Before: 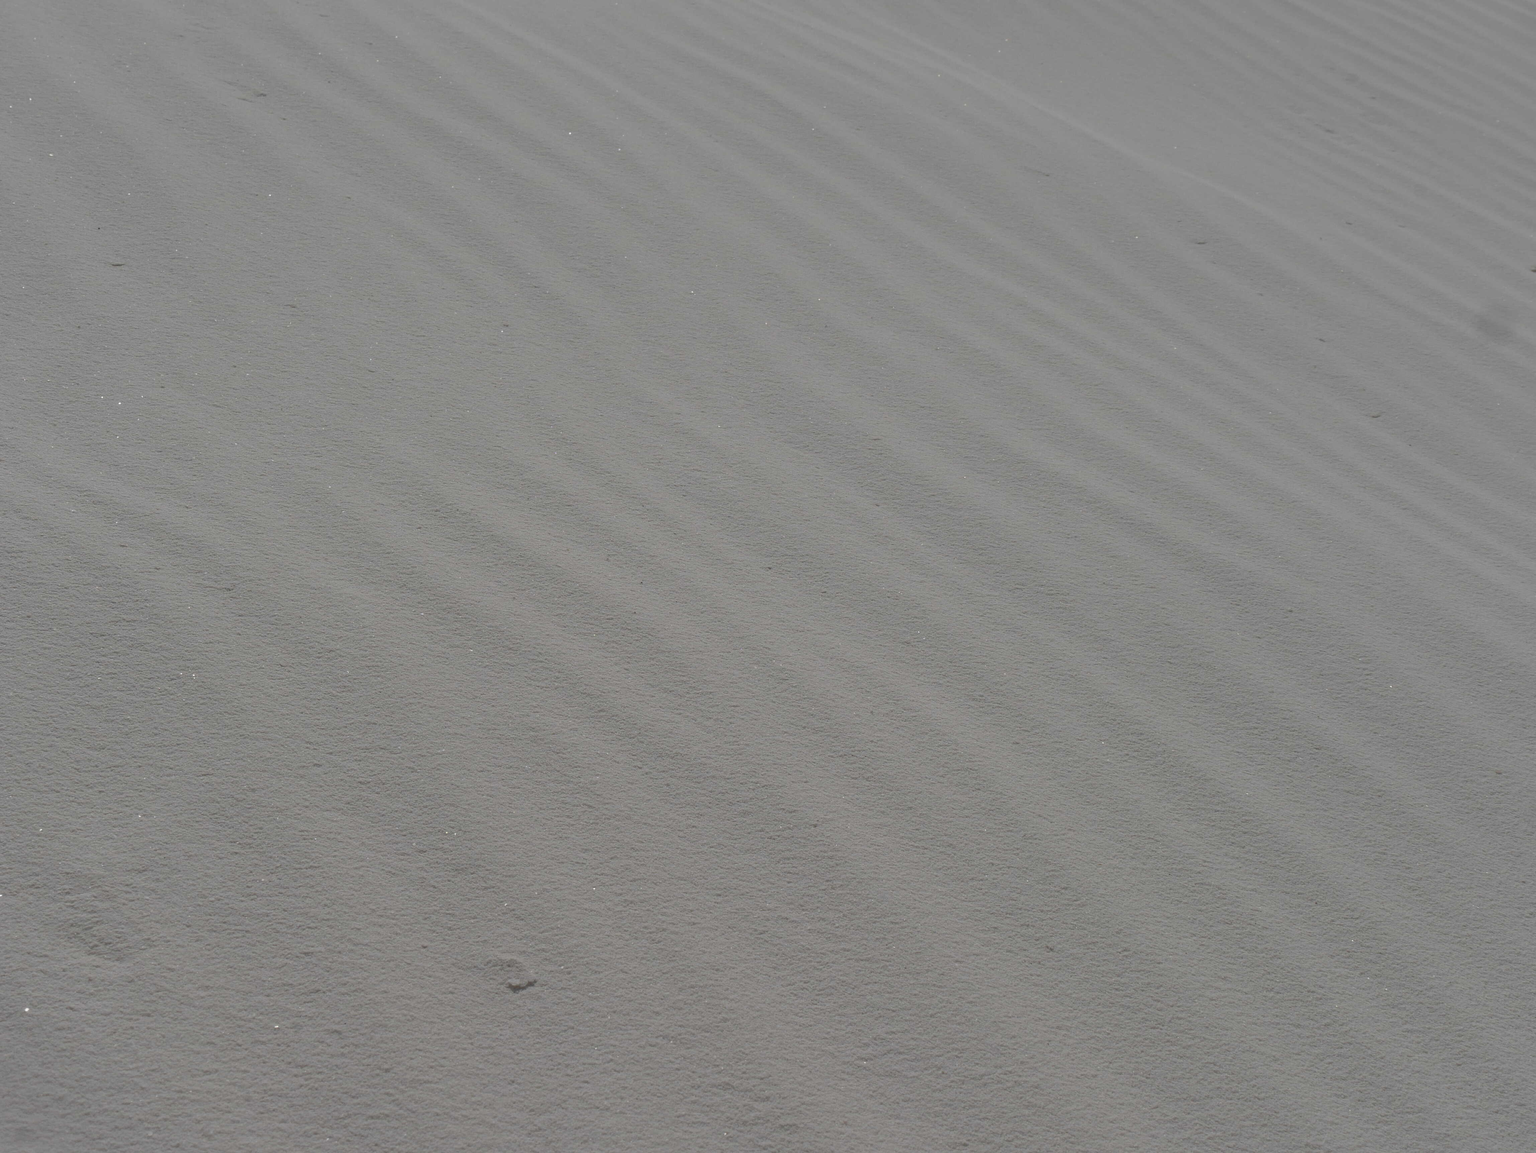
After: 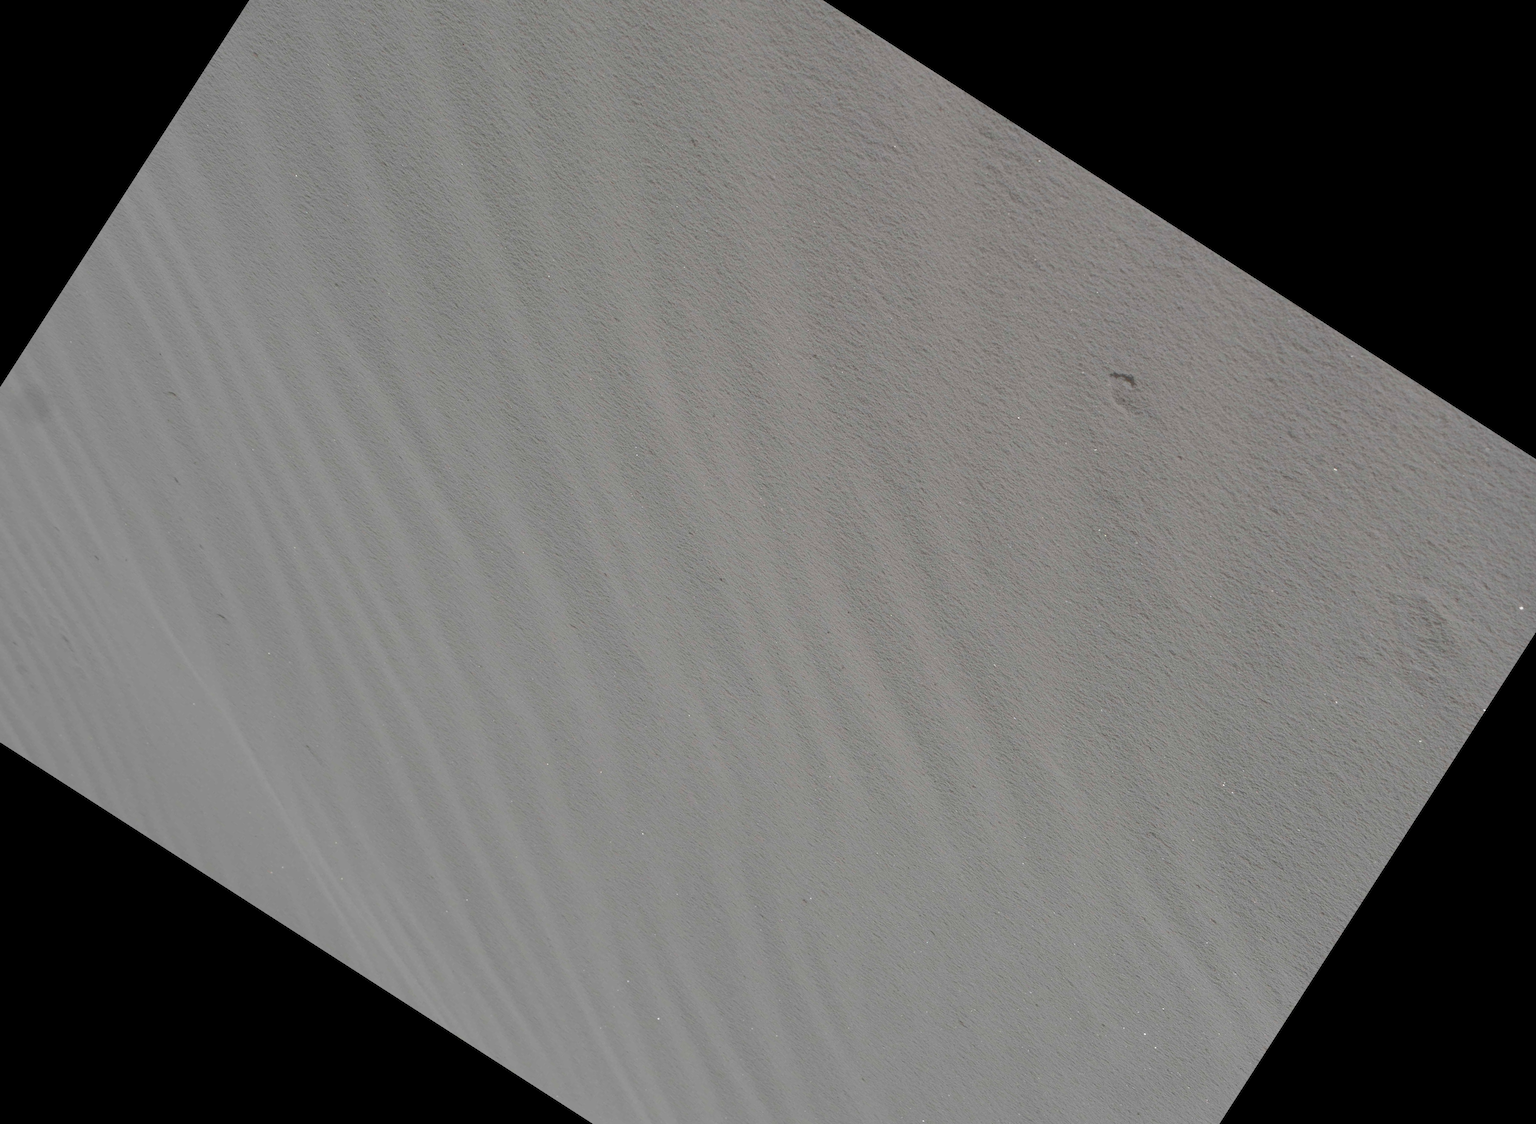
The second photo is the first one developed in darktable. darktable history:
crop and rotate: angle 147.23°, left 9.096%, top 15.63%, right 4.388%, bottom 16.977%
